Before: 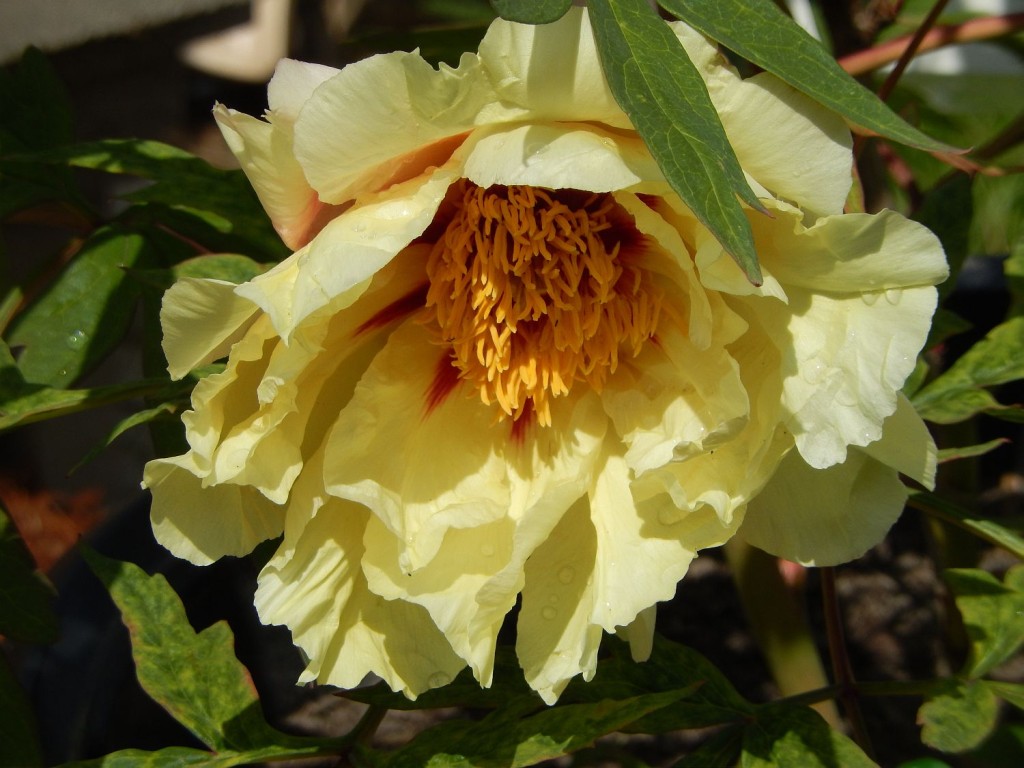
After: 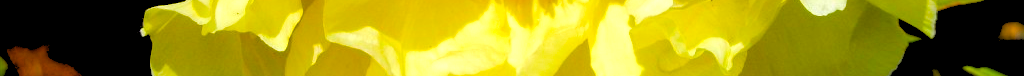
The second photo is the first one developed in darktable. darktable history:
rgb levels: levels [[0.027, 0.429, 0.996], [0, 0.5, 1], [0, 0.5, 1]]
color balance rgb: linear chroma grading › shadows 10%, linear chroma grading › highlights 10%, linear chroma grading › global chroma 15%, linear chroma grading › mid-tones 15%, perceptual saturation grading › global saturation 40%, perceptual saturation grading › highlights -25%, perceptual saturation grading › mid-tones 35%, perceptual saturation grading › shadows 35%, perceptual brilliance grading › global brilliance 11.29%, global vibrance 11.29%
exposure: exposure 0.078 EV, compensate highlight preservation false
crop and rotate: top 59.084%, bottom 30.916%
local contrast: mode bilateral grid, contrast 15, coarseness 36, detail 105%, midtone range 0.2
